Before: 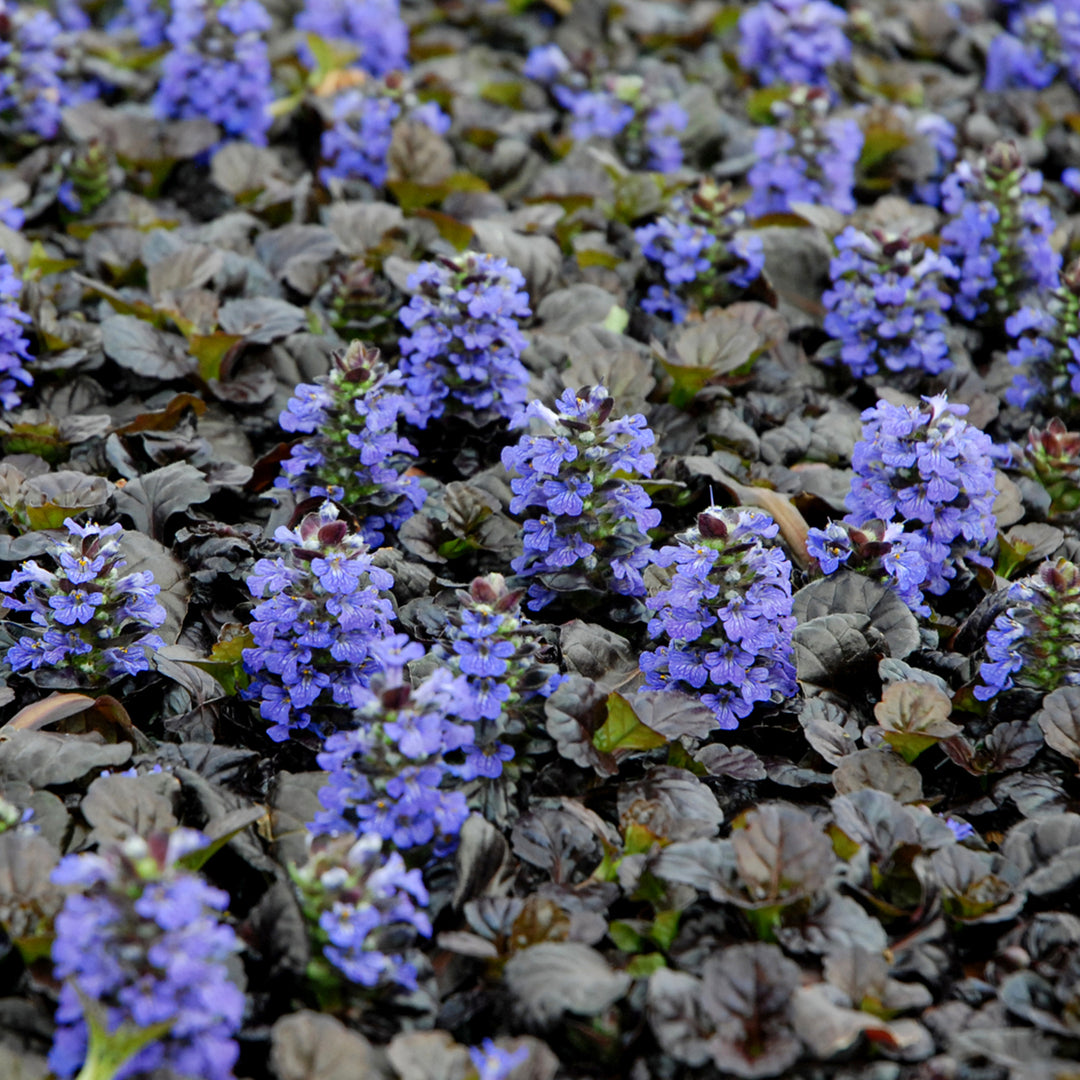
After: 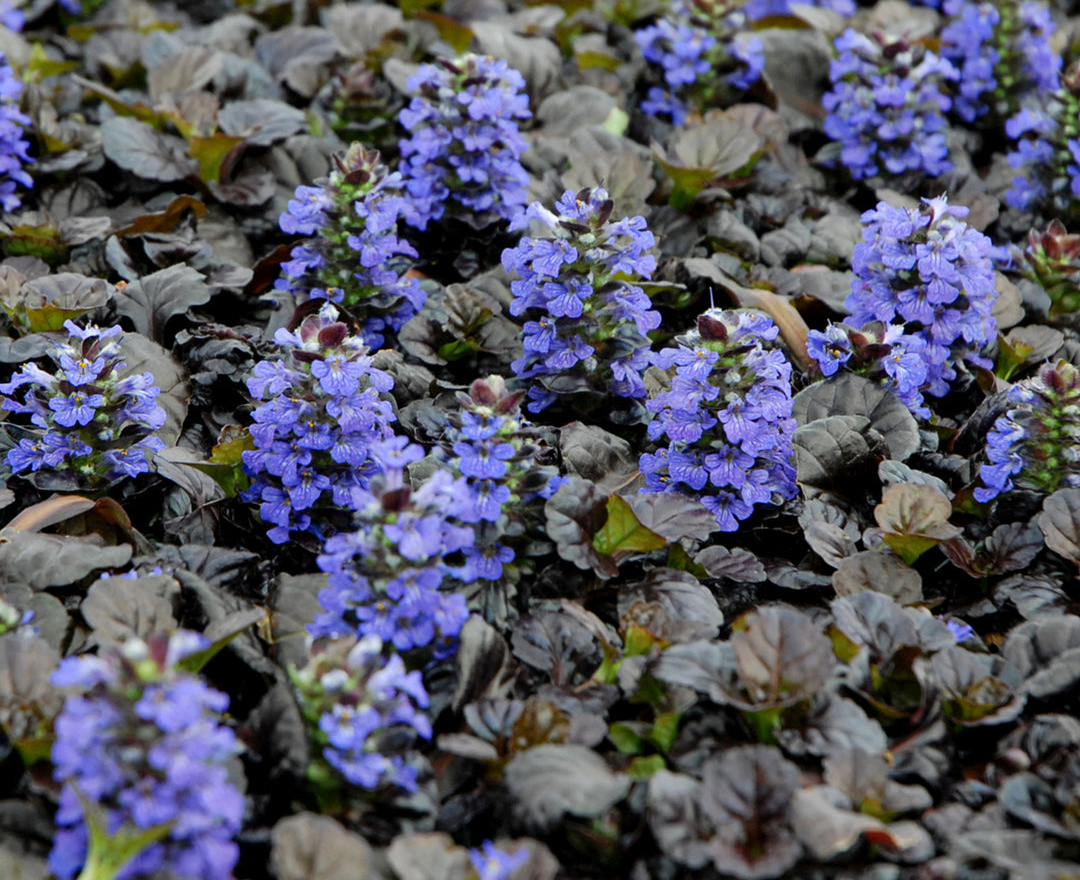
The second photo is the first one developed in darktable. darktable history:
color balance: contrast -0.5%
crop and rotate: top 18.507%
